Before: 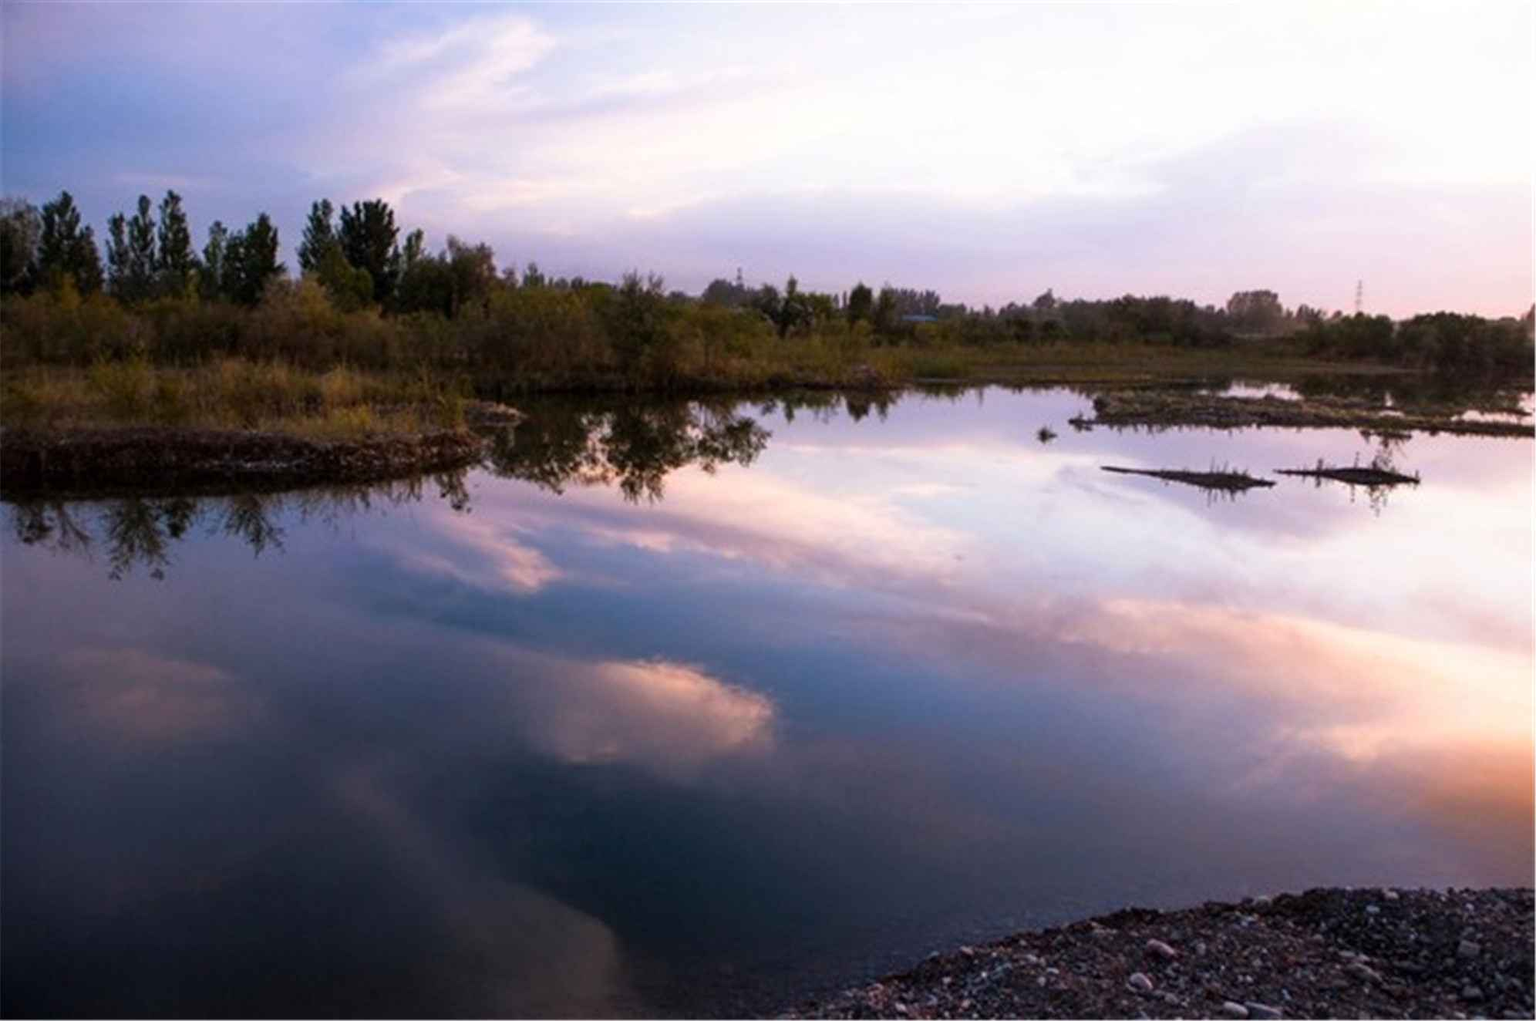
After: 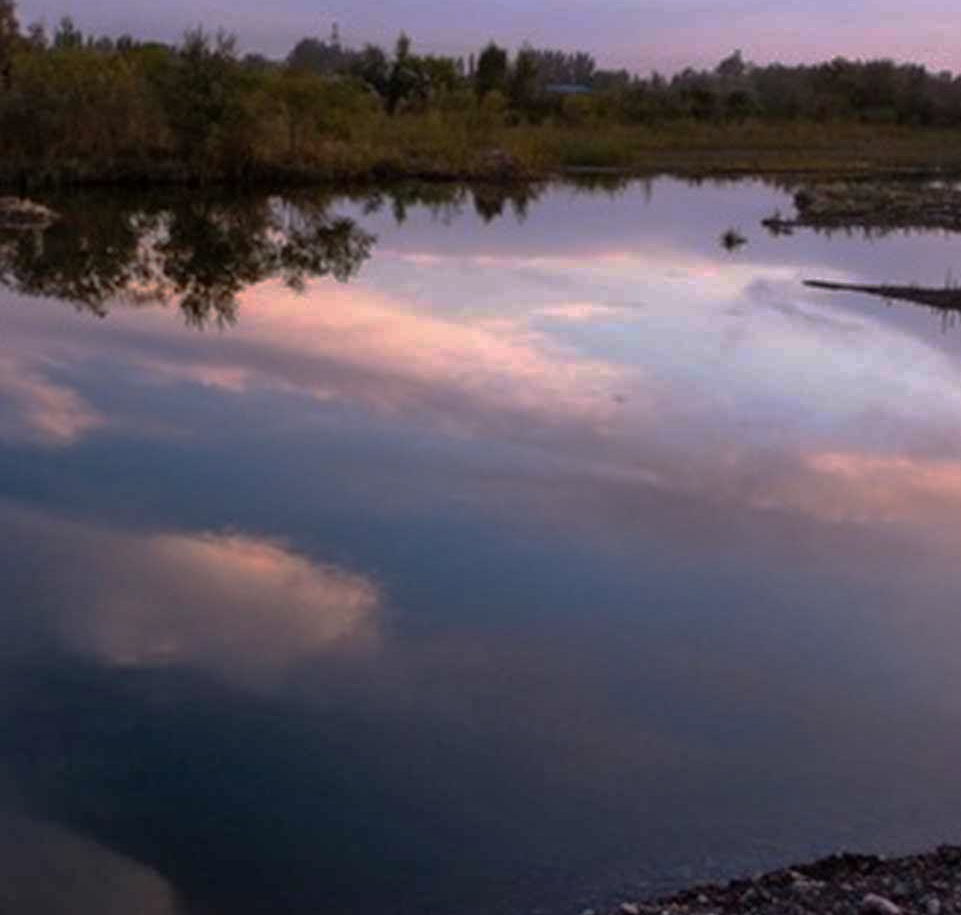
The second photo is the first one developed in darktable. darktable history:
crop: left 31.336%, top 24.513%, right 20.412%, bottom 6.347%
base curve: curves: ch0 [(0, 0) (0.841, 0.609) (1, 1)], preserve colors none
shadows and highlights: shadows 31.42, highlights 1.58, soften with gaussian
